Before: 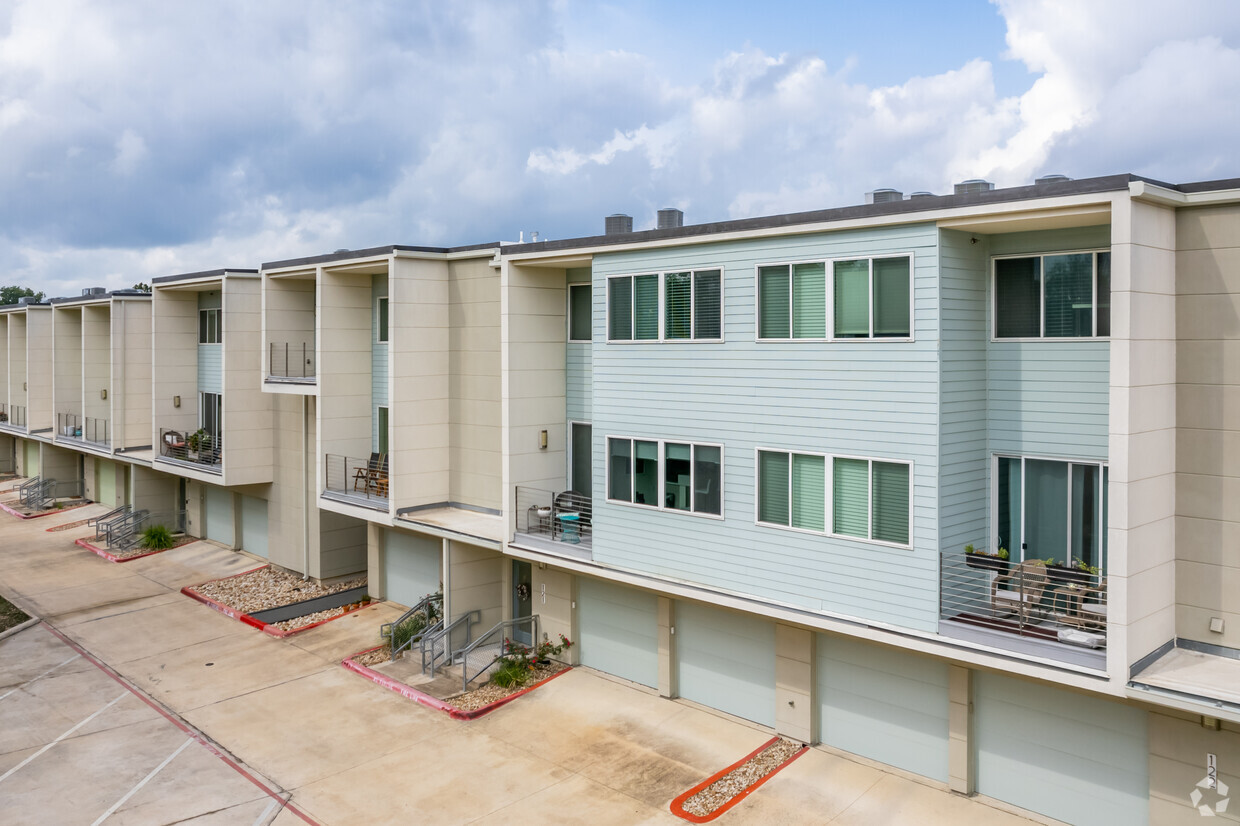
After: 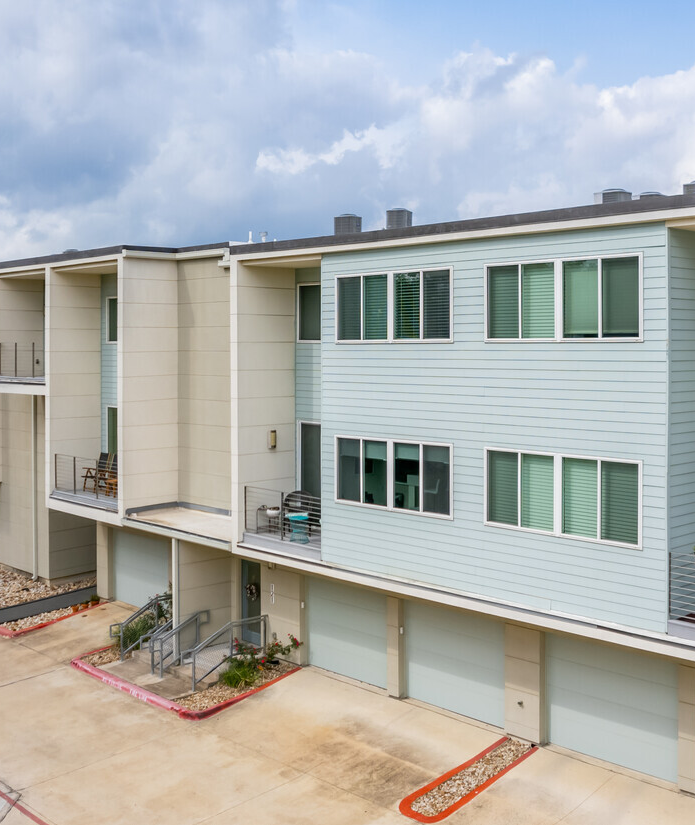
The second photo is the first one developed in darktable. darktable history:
crop: left 21.906%, right 22.037%, bottom 0.001%
